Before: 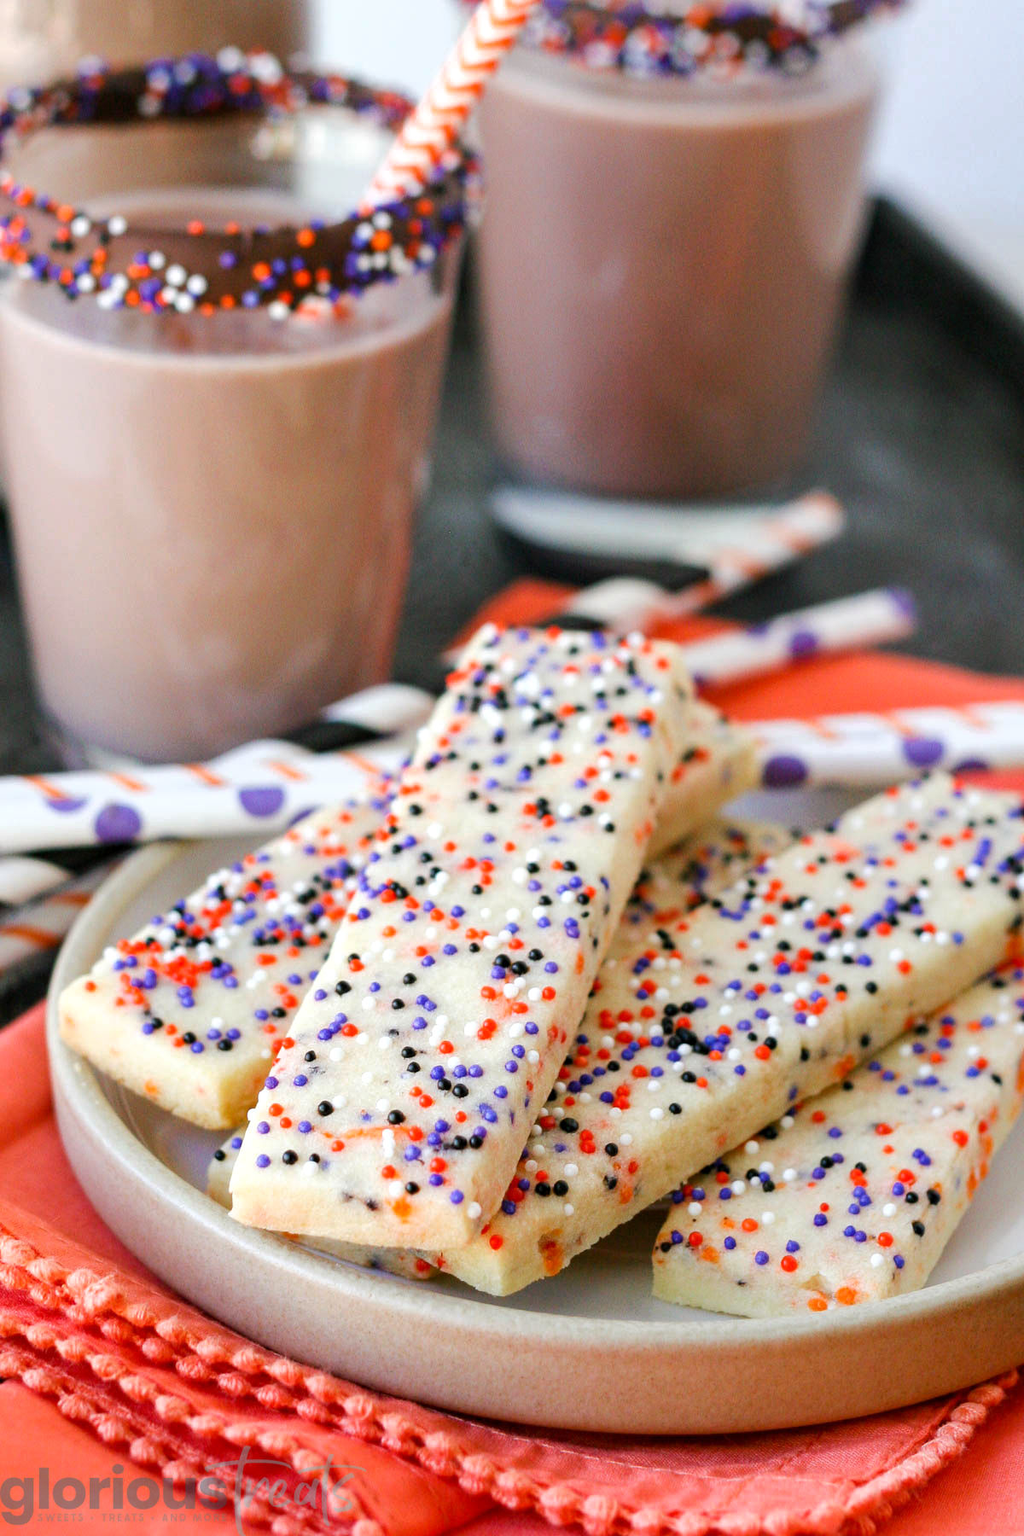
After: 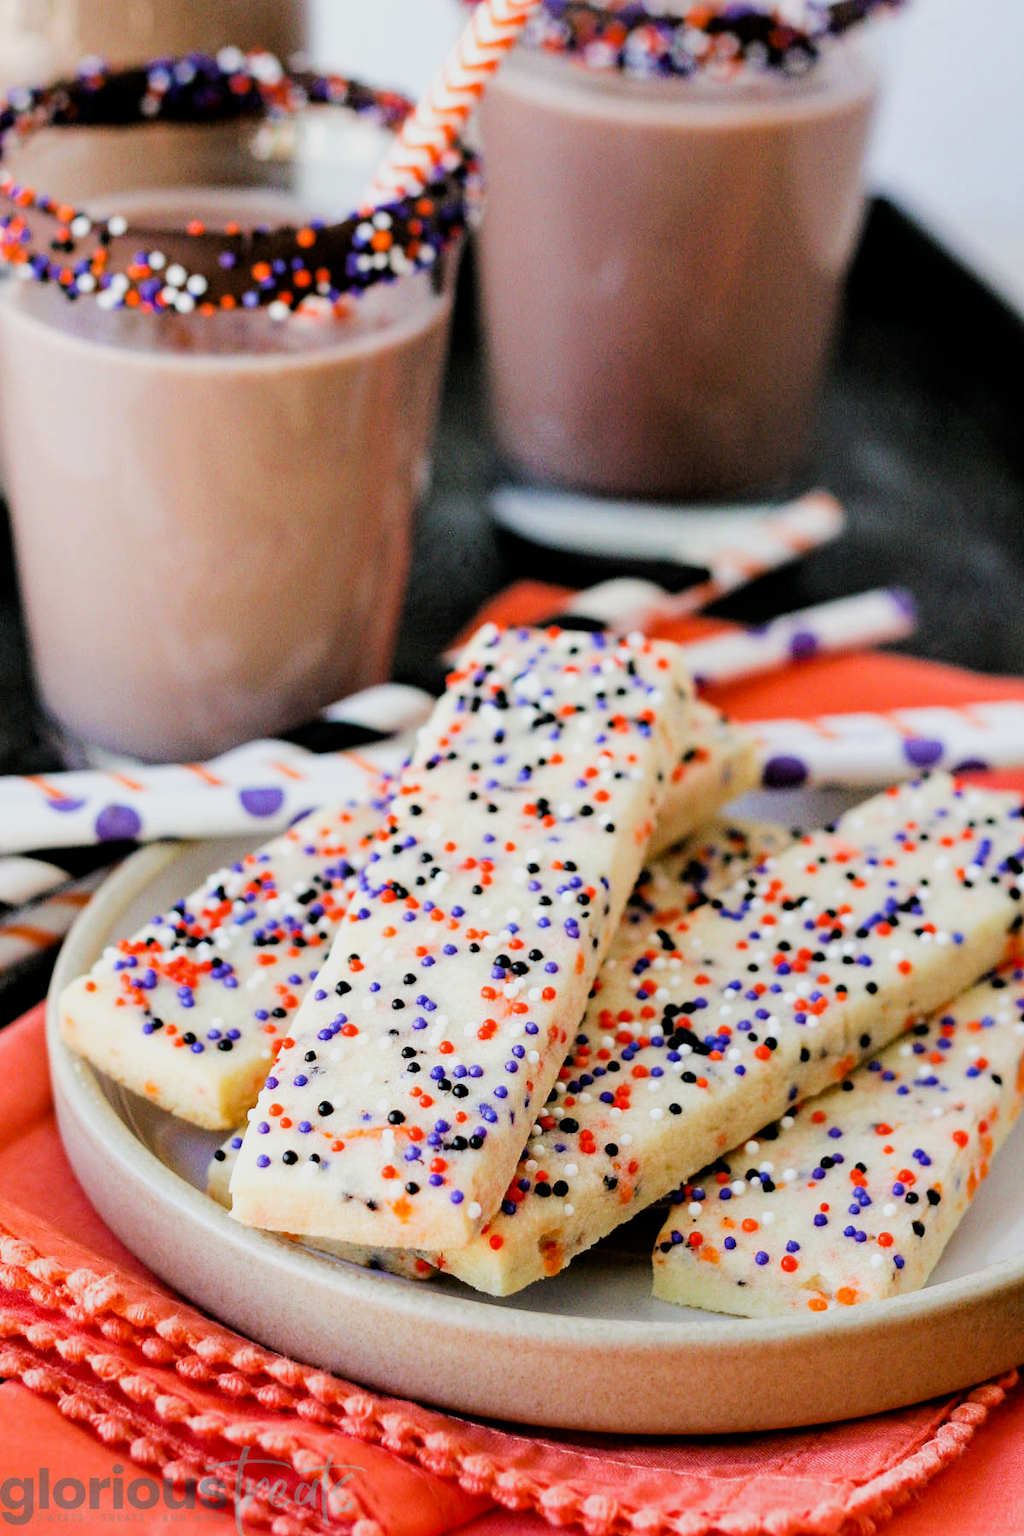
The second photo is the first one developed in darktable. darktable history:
haze removal: adaptive false
filmic rgb: black relative exposure -5 EV, hardness 2.88, contrast 1.4, highlights saturation mix -30%
